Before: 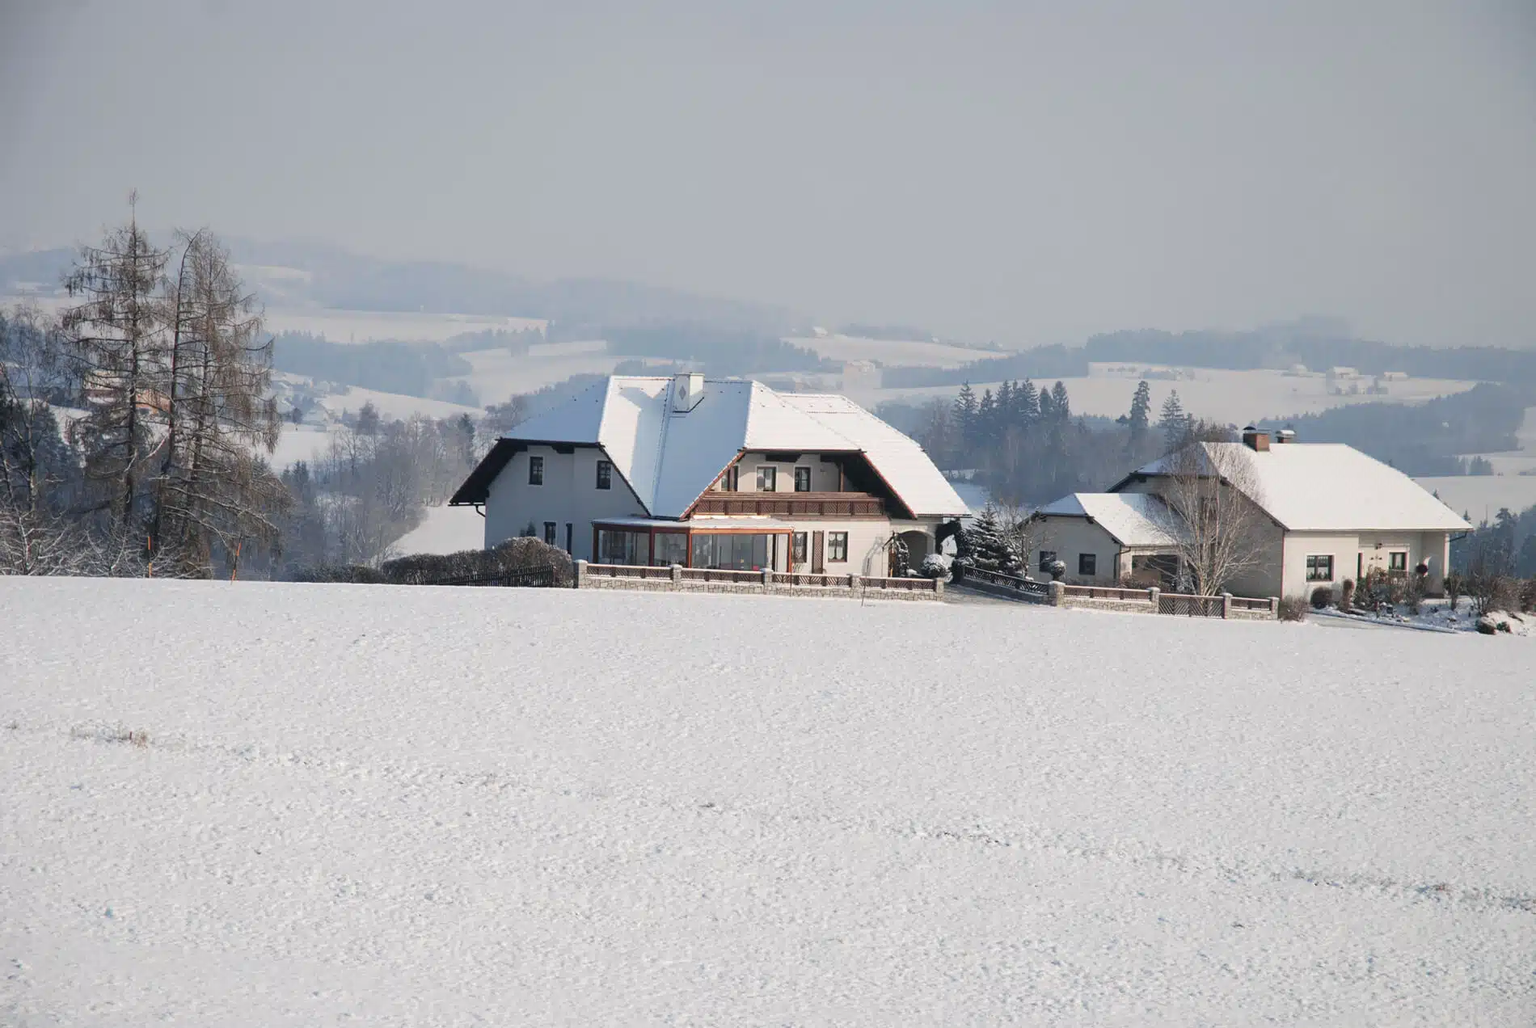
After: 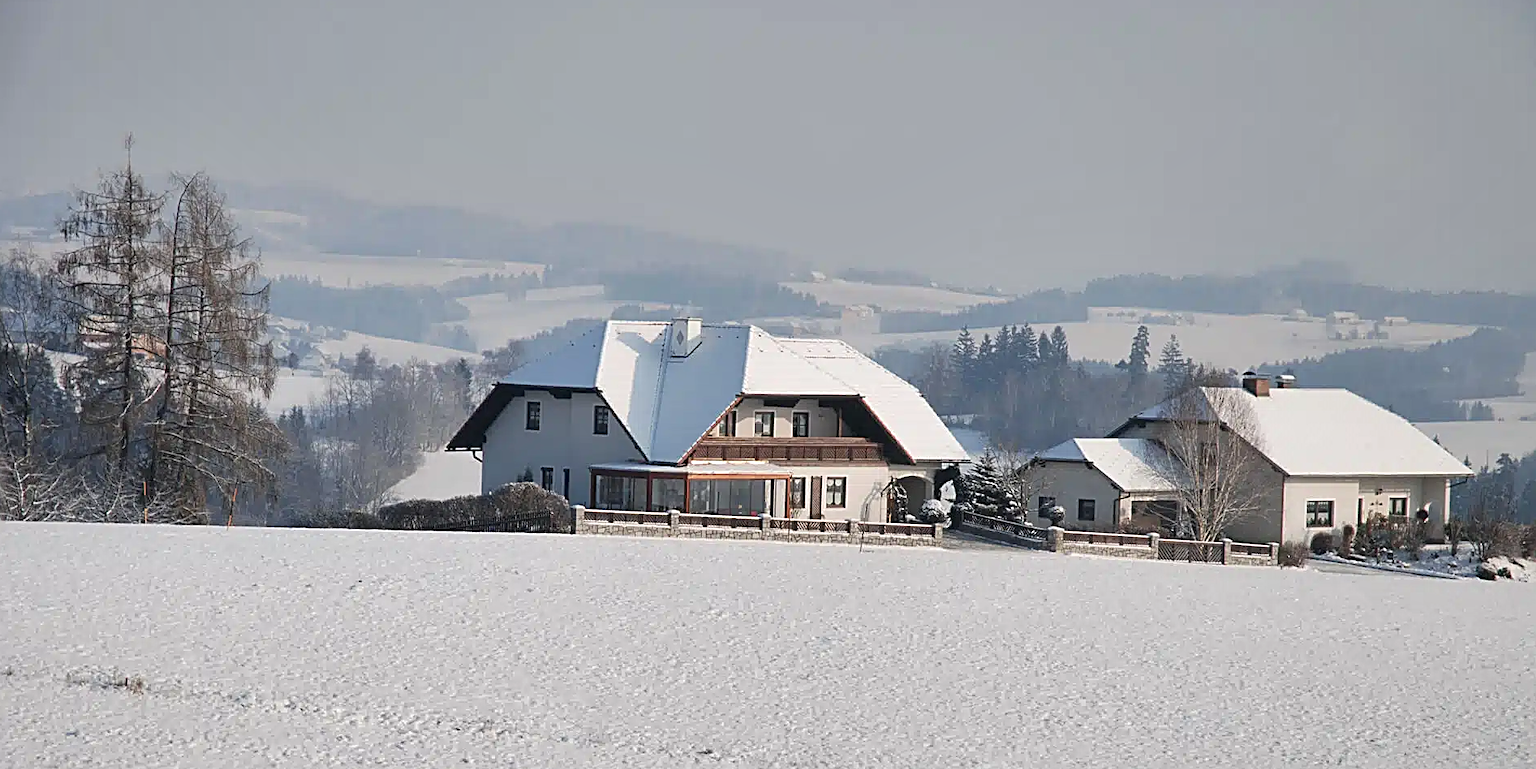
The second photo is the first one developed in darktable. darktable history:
crop: left 0.318%, top 5.554%, bottom 19.913%
sharpen: radius 2.633, amount 0.659
shadows and highlights: shadows 12.15, white point adjustment 1.11, shadows color adjustment 97.99%, highlights color adjustment 59.29%, soften with gaussian
